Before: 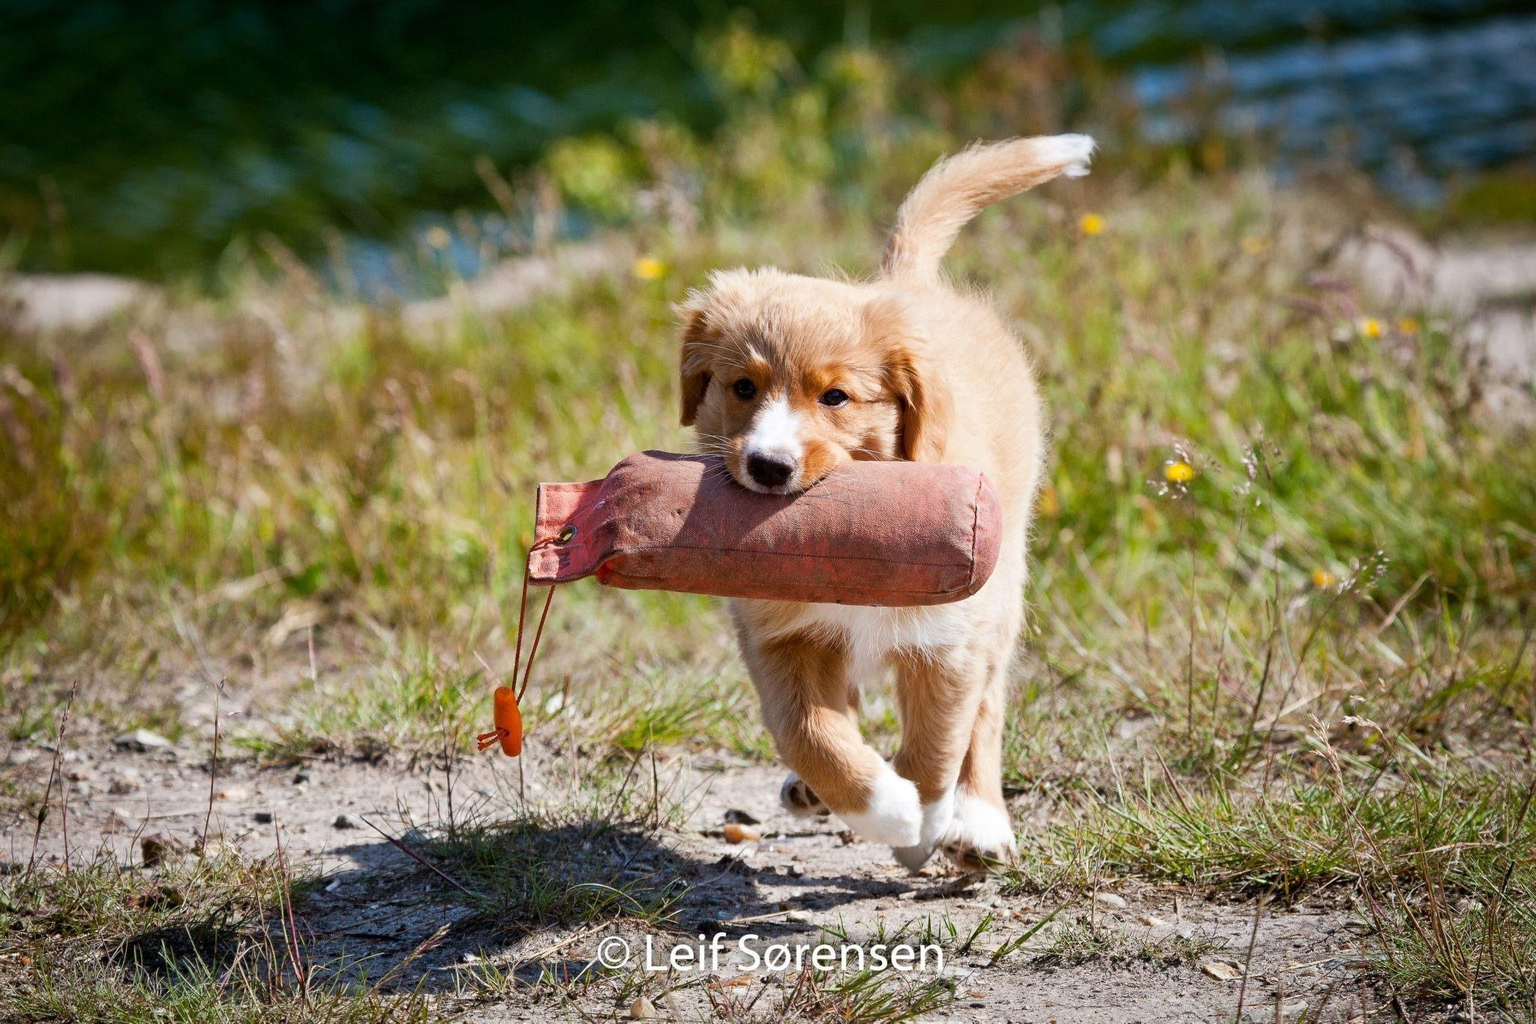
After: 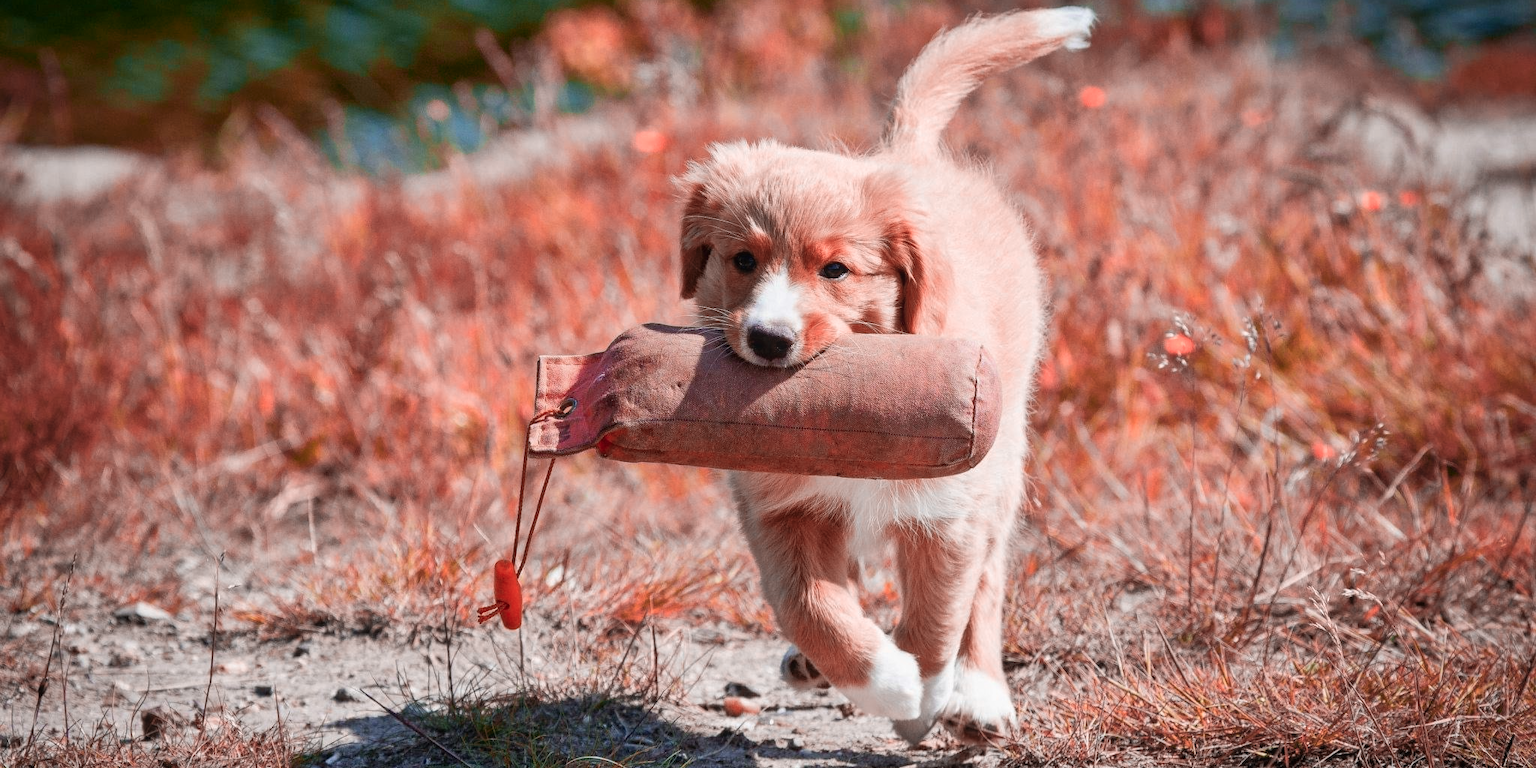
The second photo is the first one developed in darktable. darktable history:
crop and rotate: top 12.5%, bottom 12.5%
color zones: curves: ch2 [(0, 0.5) (0.084, 0.497) (0.323, 0.335) (0.4, 0.497) (1, 0.5)], process mode strong
local contrast: detail 110%
